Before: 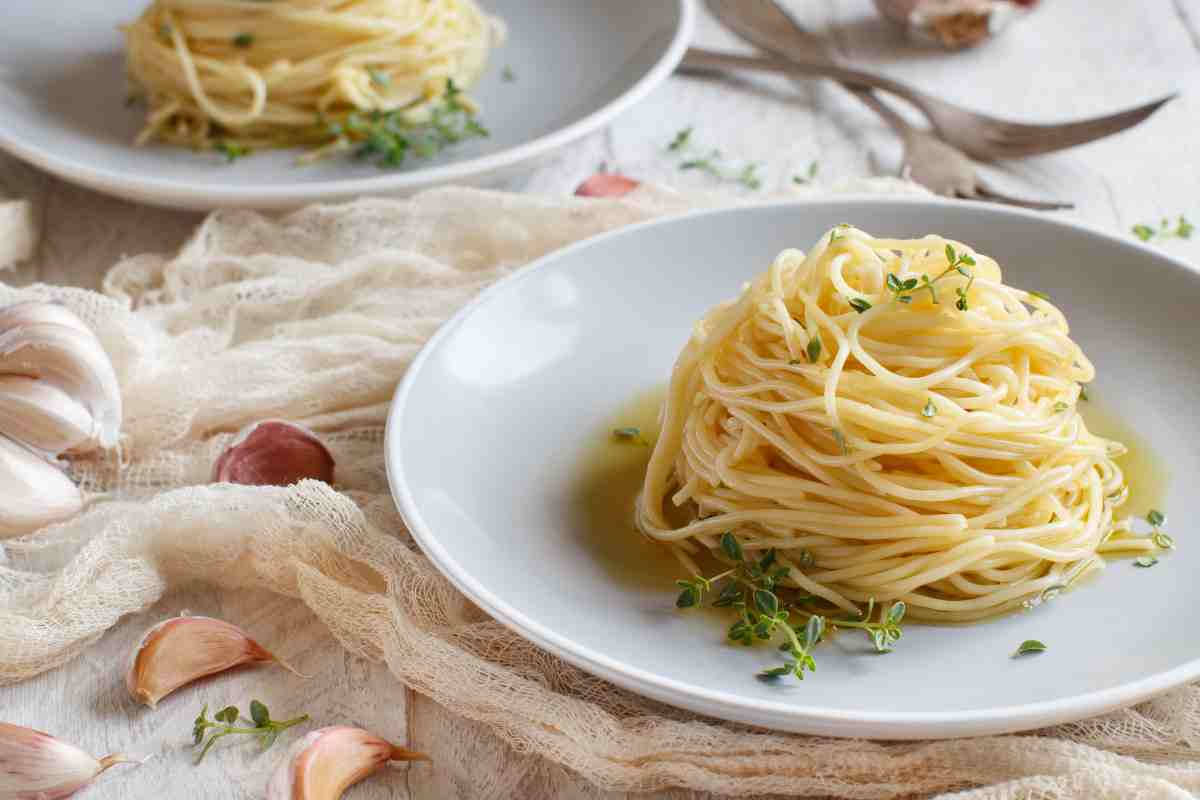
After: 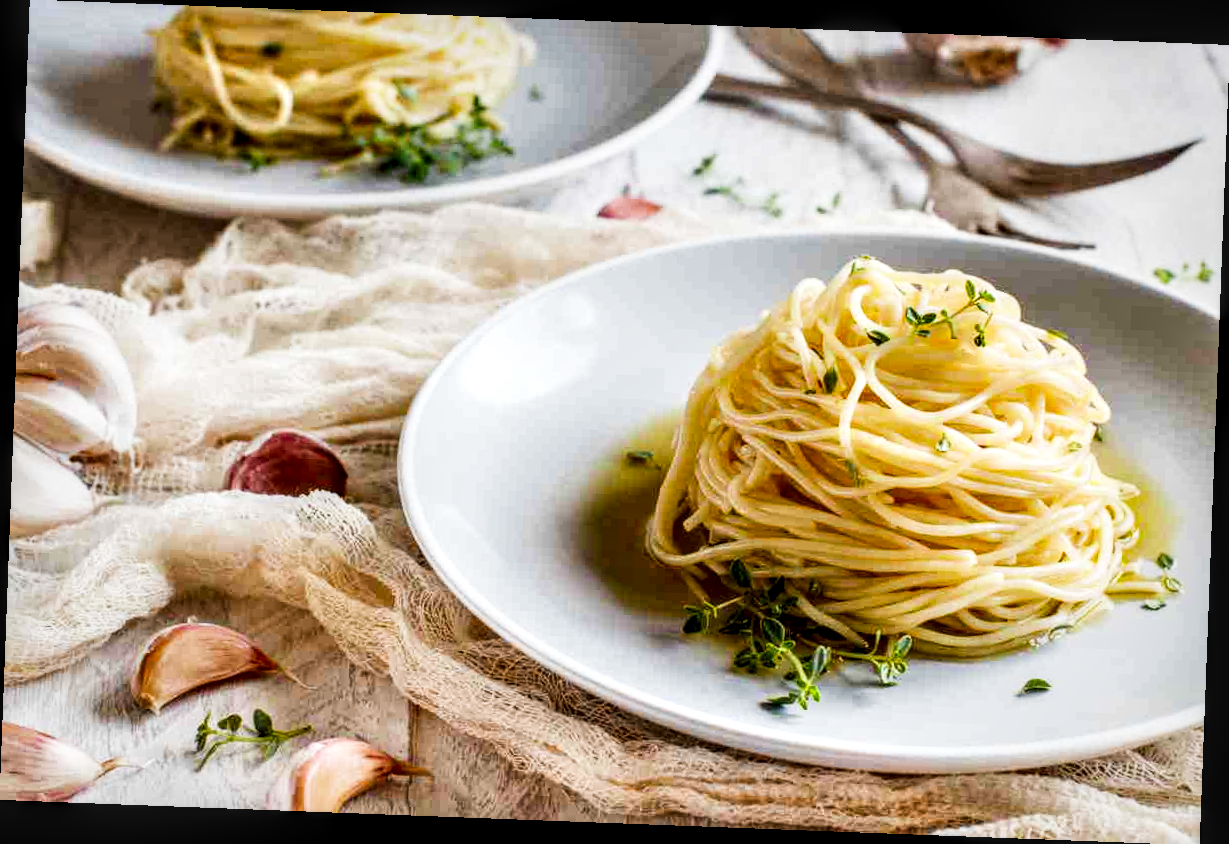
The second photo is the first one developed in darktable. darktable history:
sigmoid: contrast 1.86, skew 0.35
rotate and perspective: rotation 2.17°, automatic cropping off
local contrast: detail 160%
